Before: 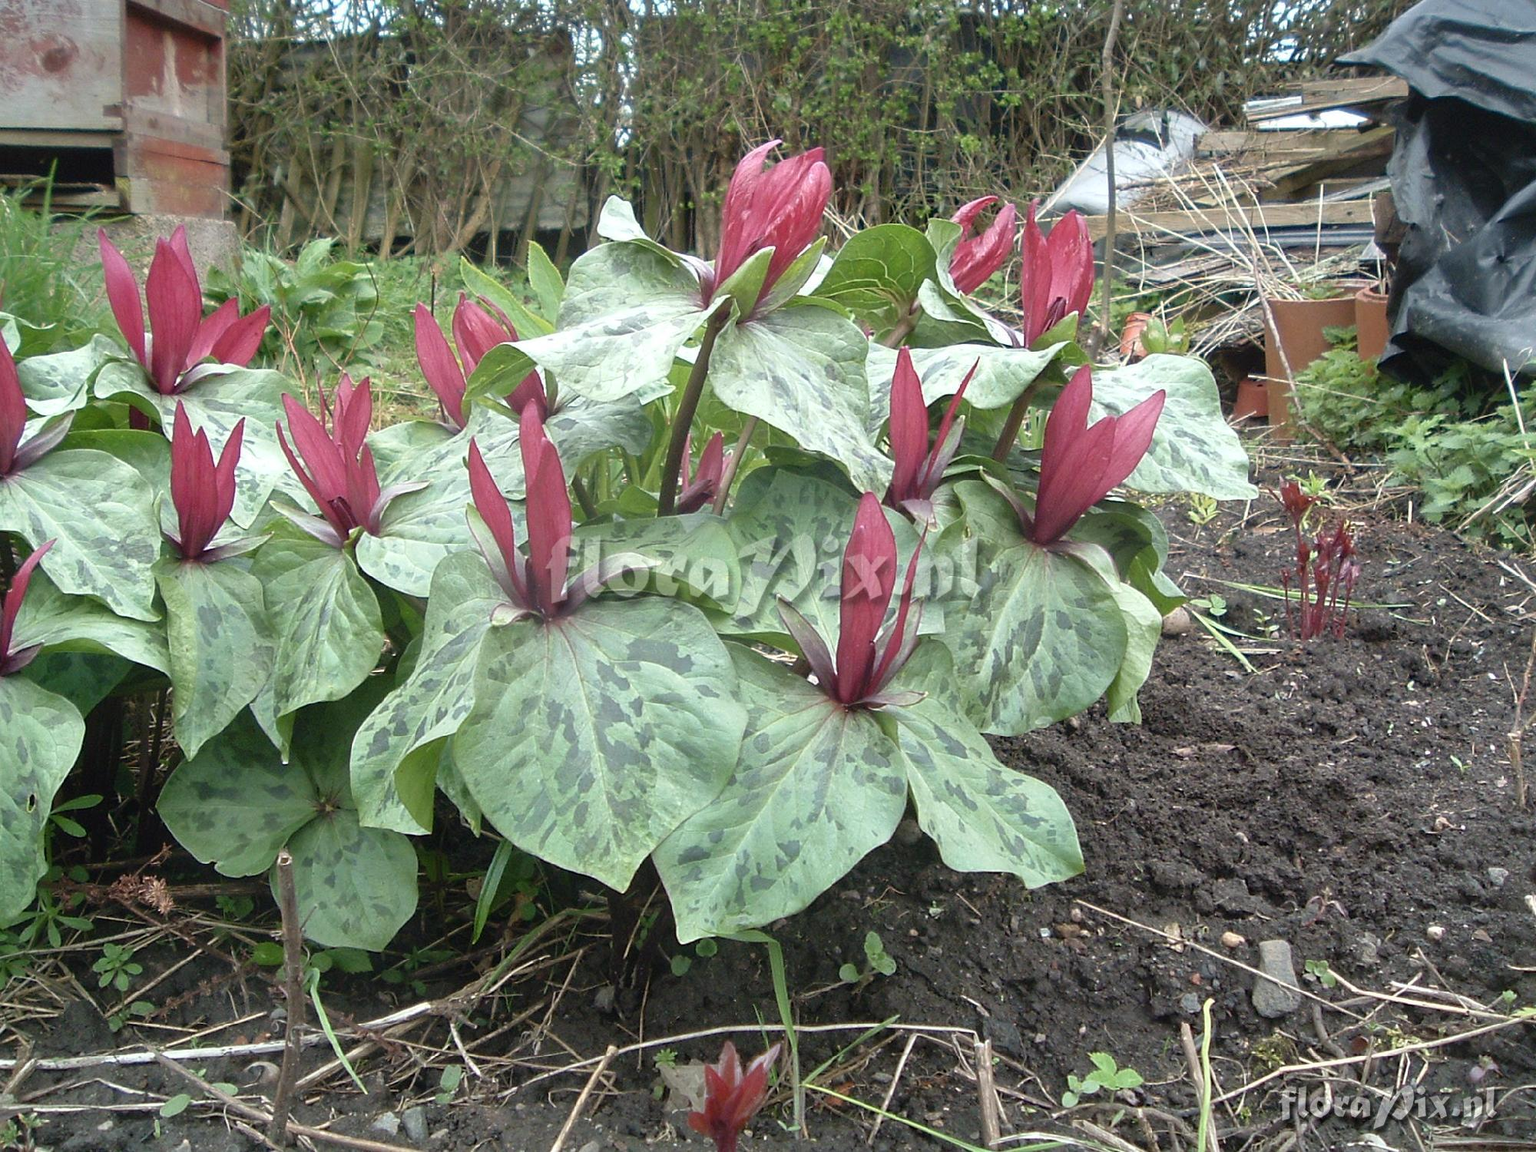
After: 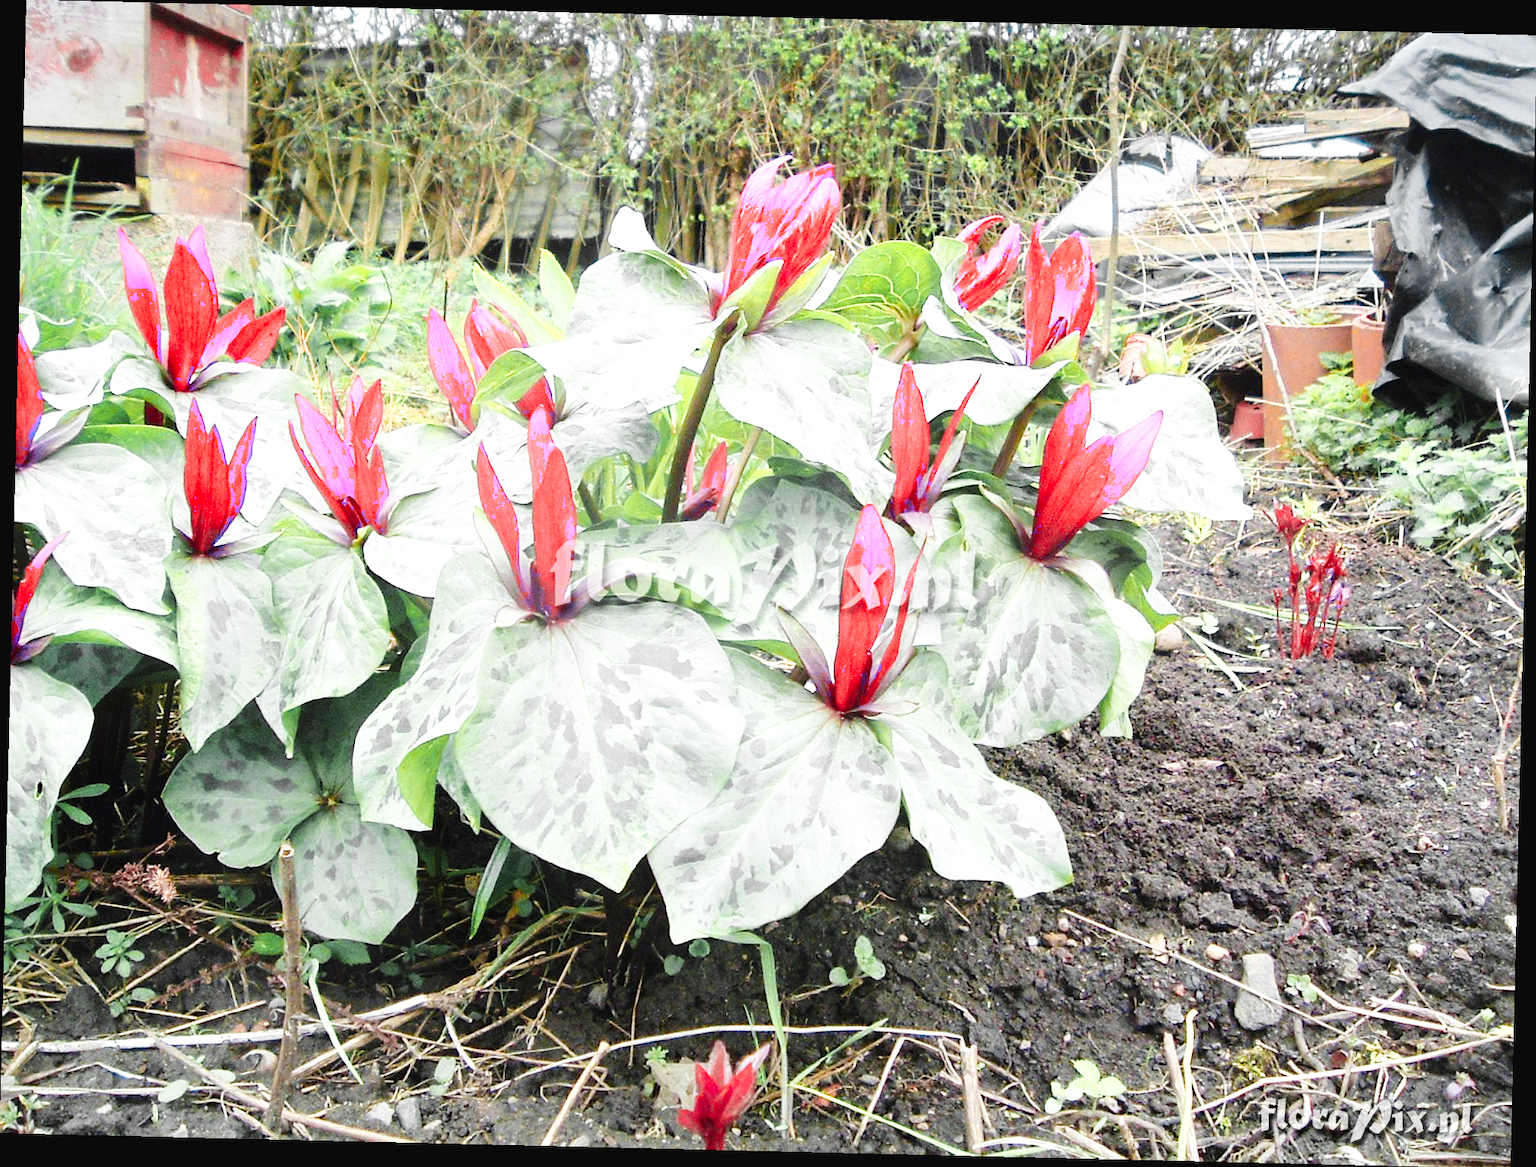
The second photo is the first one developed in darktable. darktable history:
crop and rotate: angle -1.35°
base curve: curves: ch0 [(0, 0.003) (0.001, 0.002) (0.006, 0.004) (0.02, 0.022) (0.048, 0.086) (0.094, 0.234) (0.162, 0.431) (0.258, 0.629) (0.385, 0.8) (0.548, 0.918) (0.751, 0.988) (1, 1)], preserve colors none
color zones: curves: ch0 [(0.257, 0.558) (0.75, 0.565)]; ch1 [(0.004, 0.857) (0.14, 0.416) (0.257, 0.695) (0.442, 0.032) (0.736, 0.266) (0.891, 0.741)]; ch2 [(0, 0.623) (0.112, 0.436) (0.271, 0.474) (0.516, 0.64) (0.743, 0.286)]
